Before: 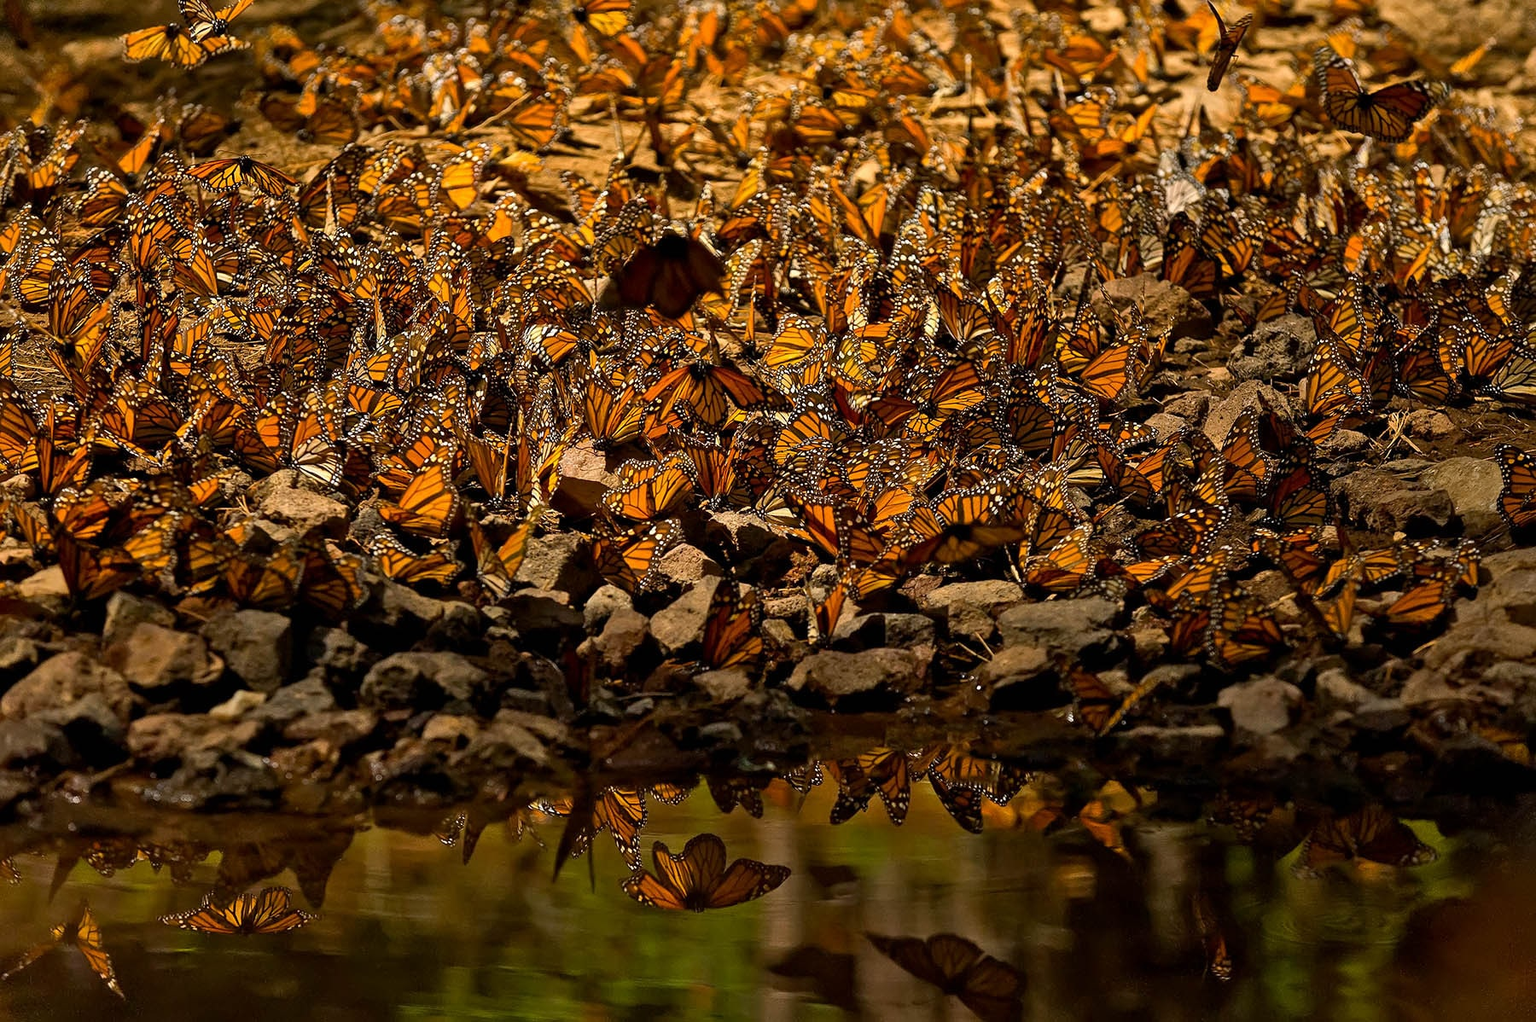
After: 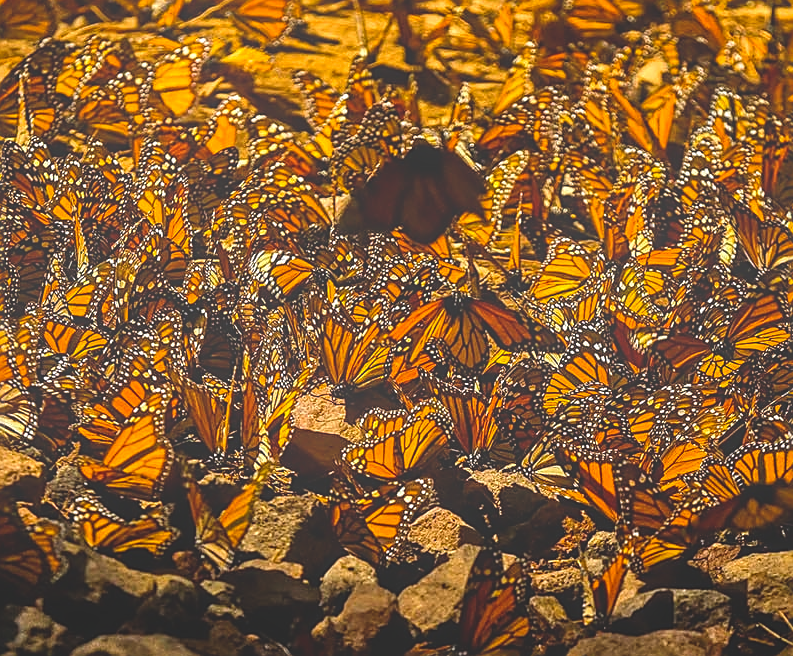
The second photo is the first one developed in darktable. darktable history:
sharpen: on, module defaults
crop: left 20.248%, top 10.86%, right 35.675%, bottom 34.321%
exposure: black level correction -0.023, exposure -0.039 EV, compensate highlight preservation false
local contrast: highlights 35%, detail 135%
color balance rgb: perceptual saturation grading › global saturation 30%, global vibrance 20%
bloom: on, module defaults
